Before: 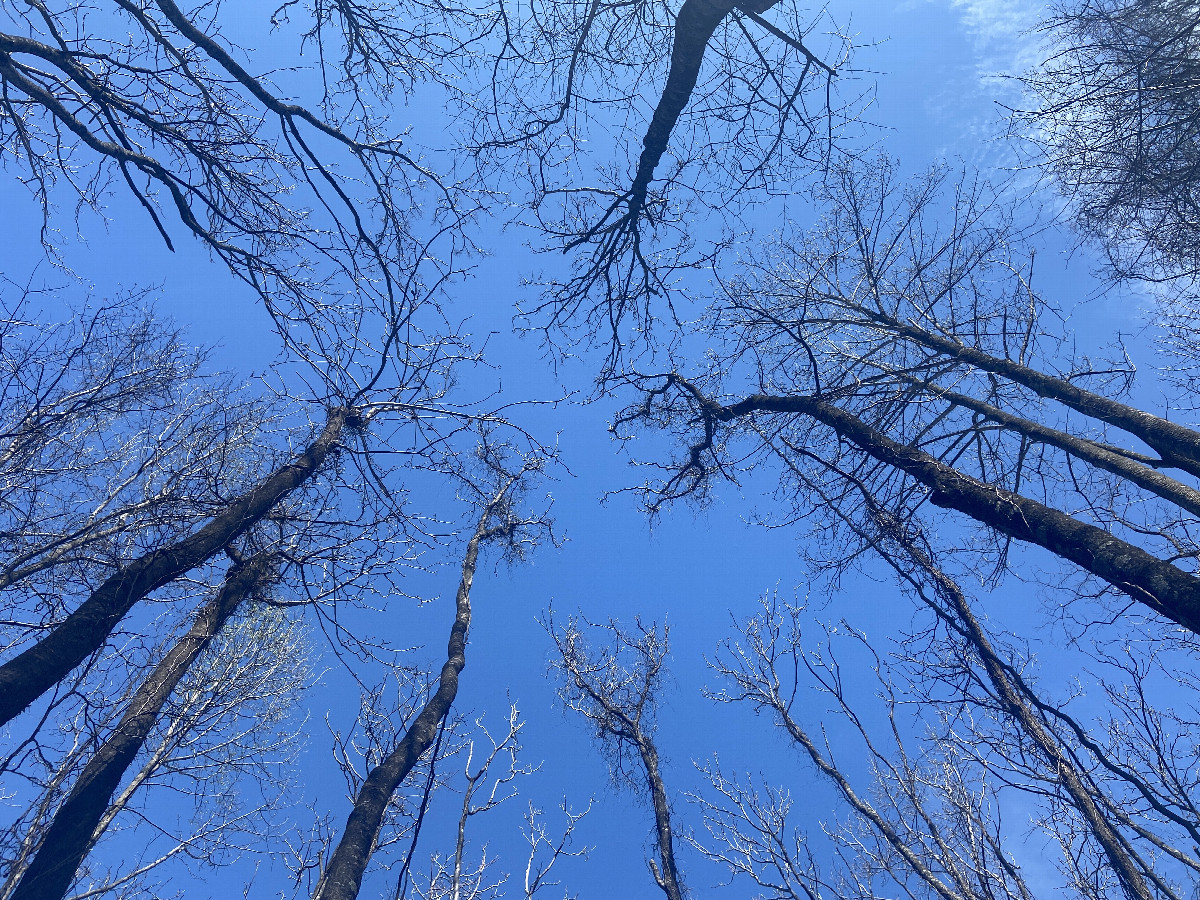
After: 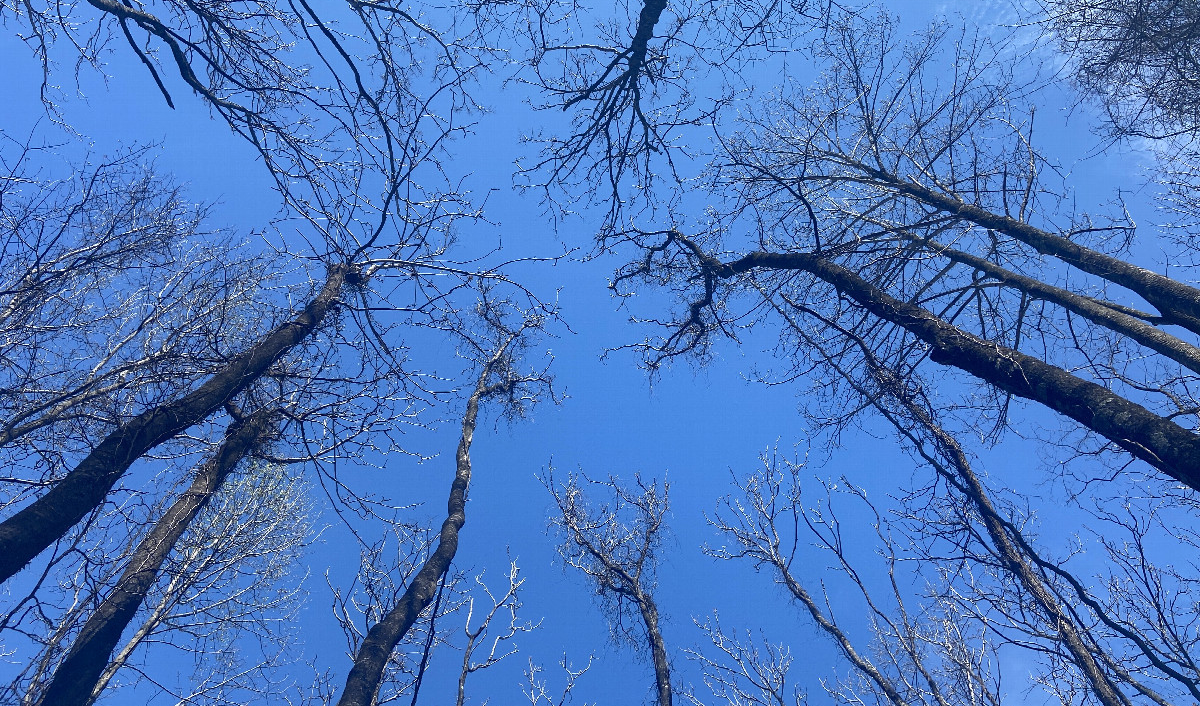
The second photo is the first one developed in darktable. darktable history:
tone equalizer: on, module defaults
contrast brightness saturation: contrast -0.014, brightness -0.008, saturation 0.03
crop and rotate: top 15.911%, bottom 5.552%
